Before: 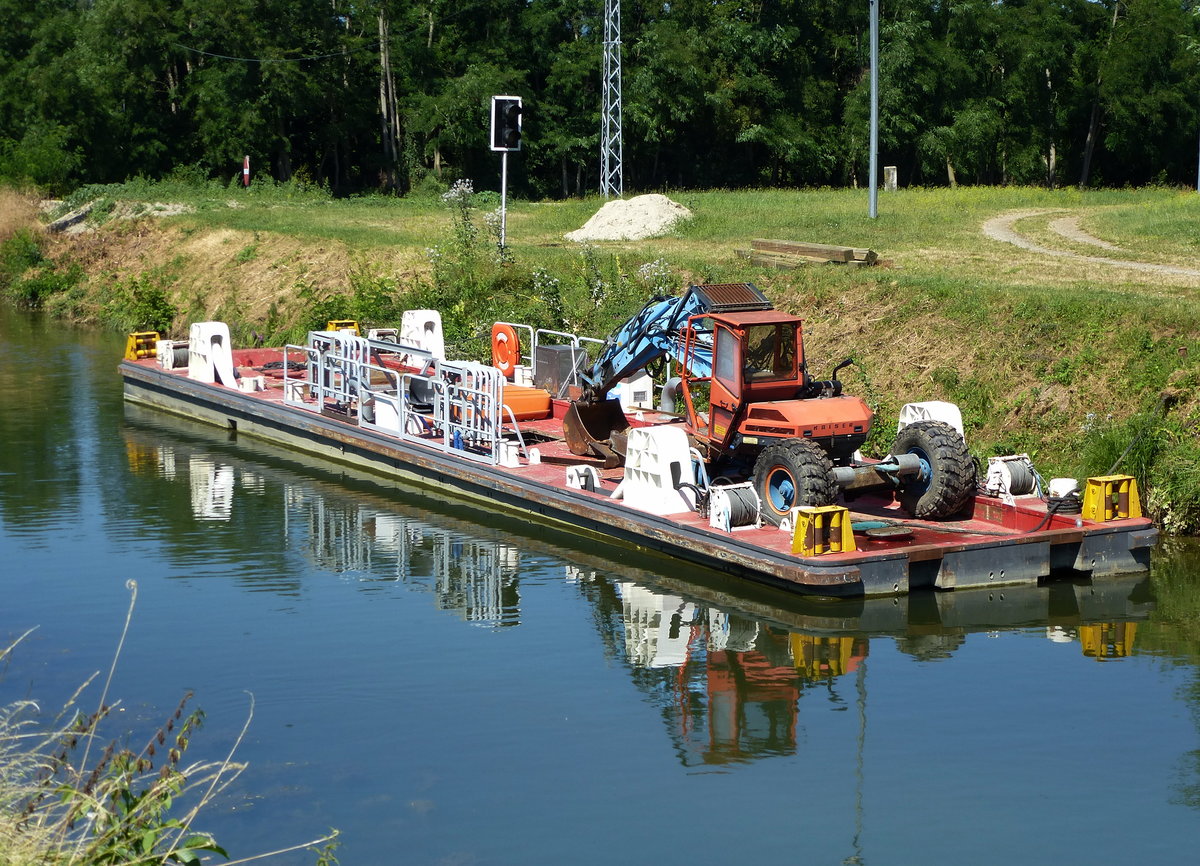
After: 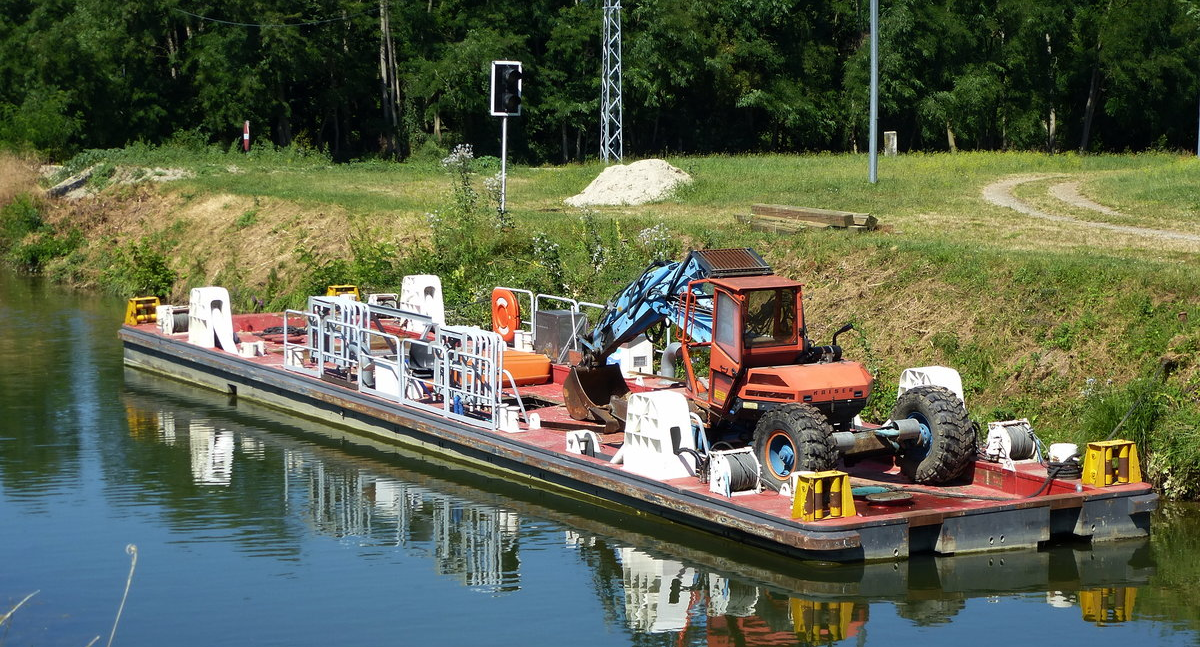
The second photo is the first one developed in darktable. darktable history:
crop: top 4.085%, bottom 21.18%
